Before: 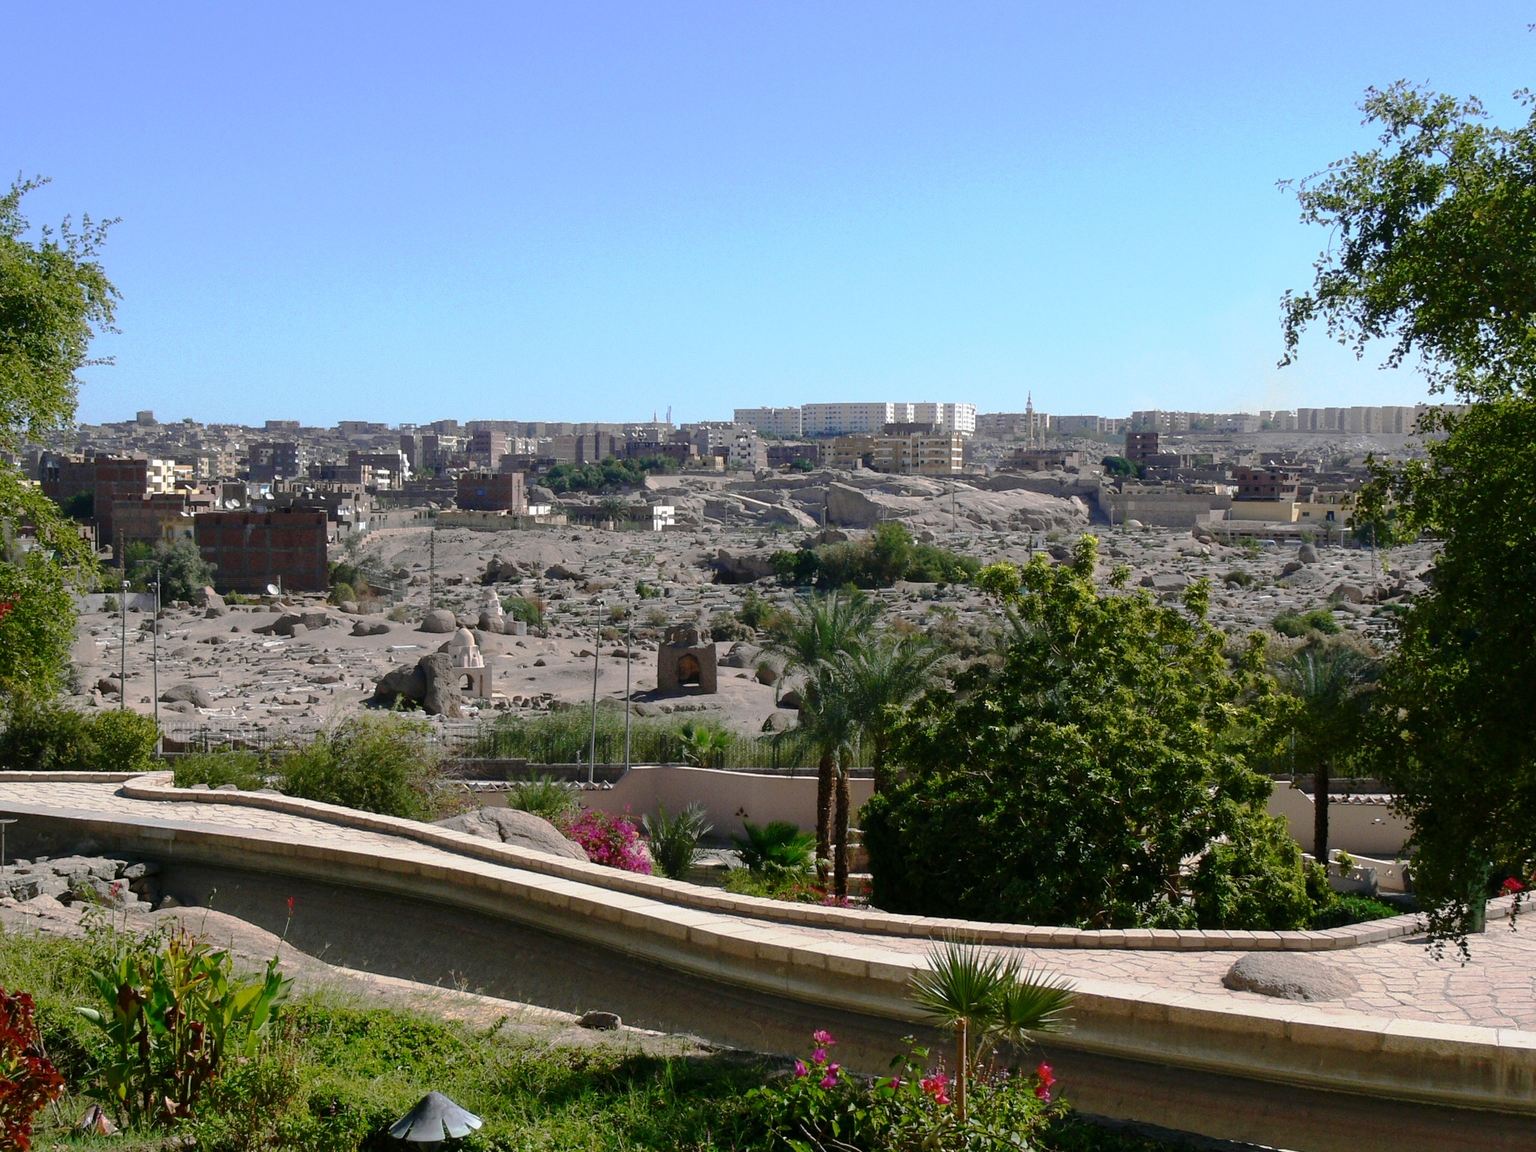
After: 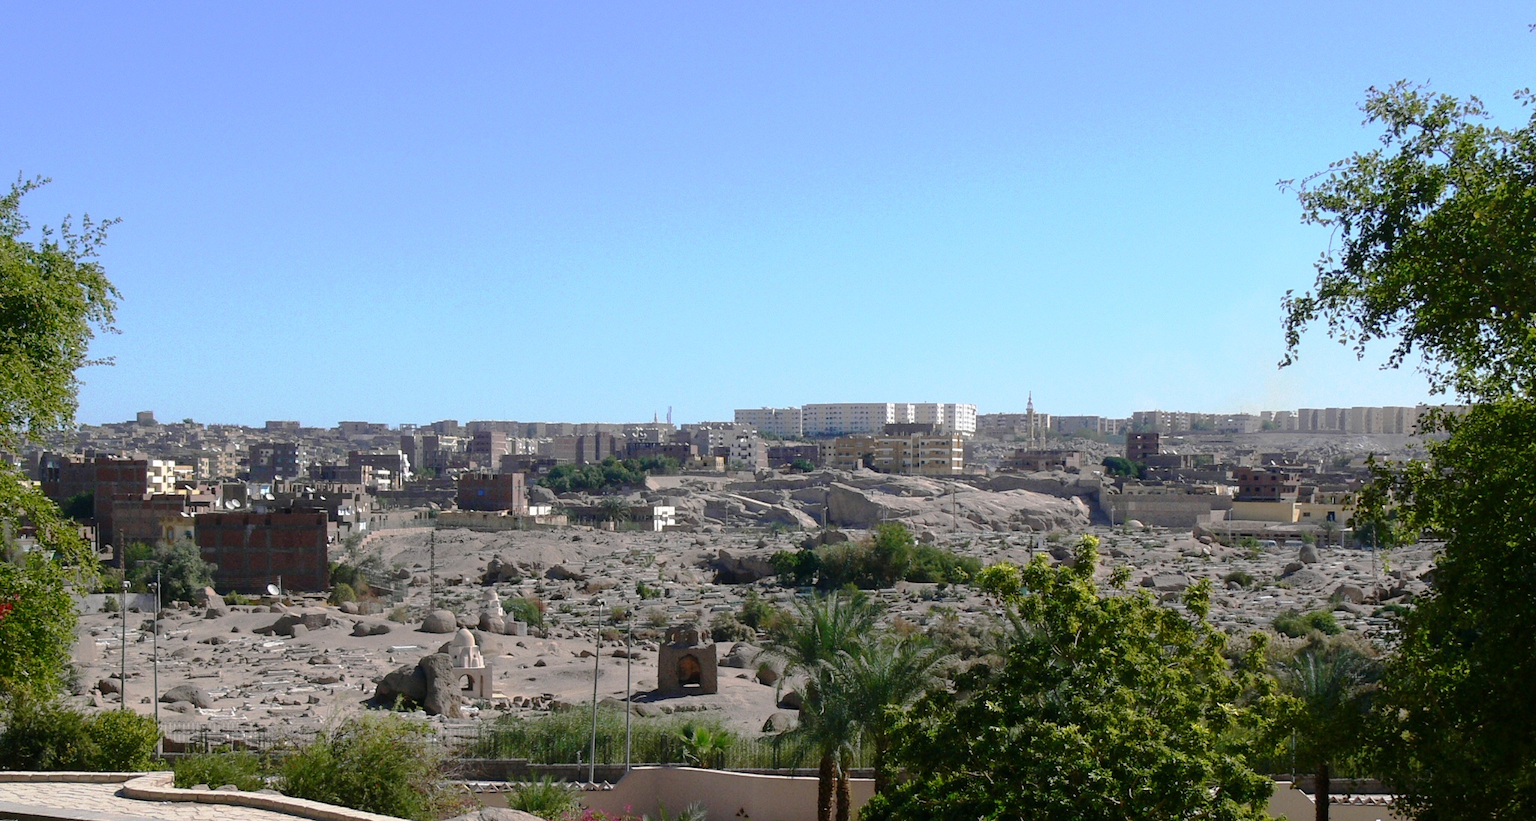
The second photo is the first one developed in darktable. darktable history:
crop: bottom 28.669%
